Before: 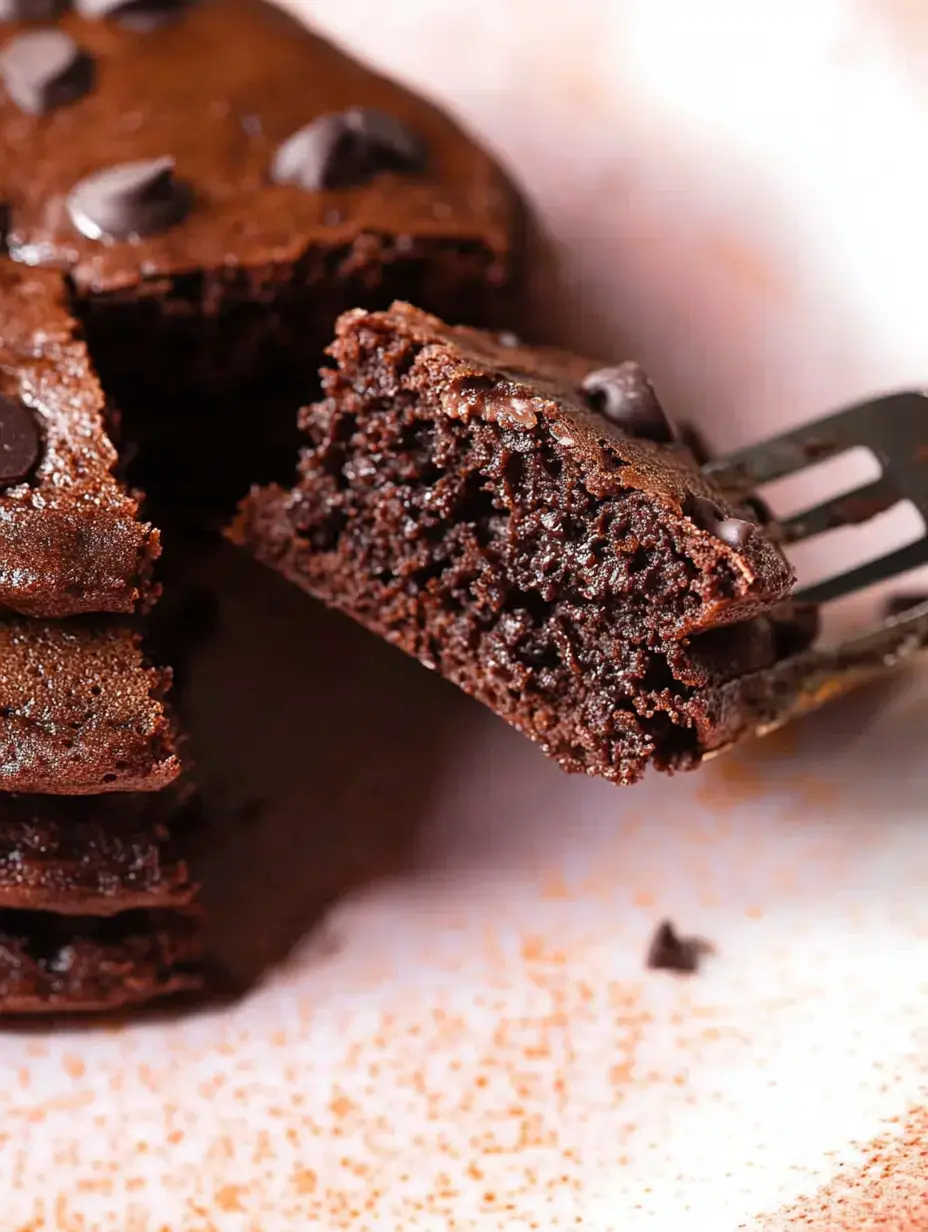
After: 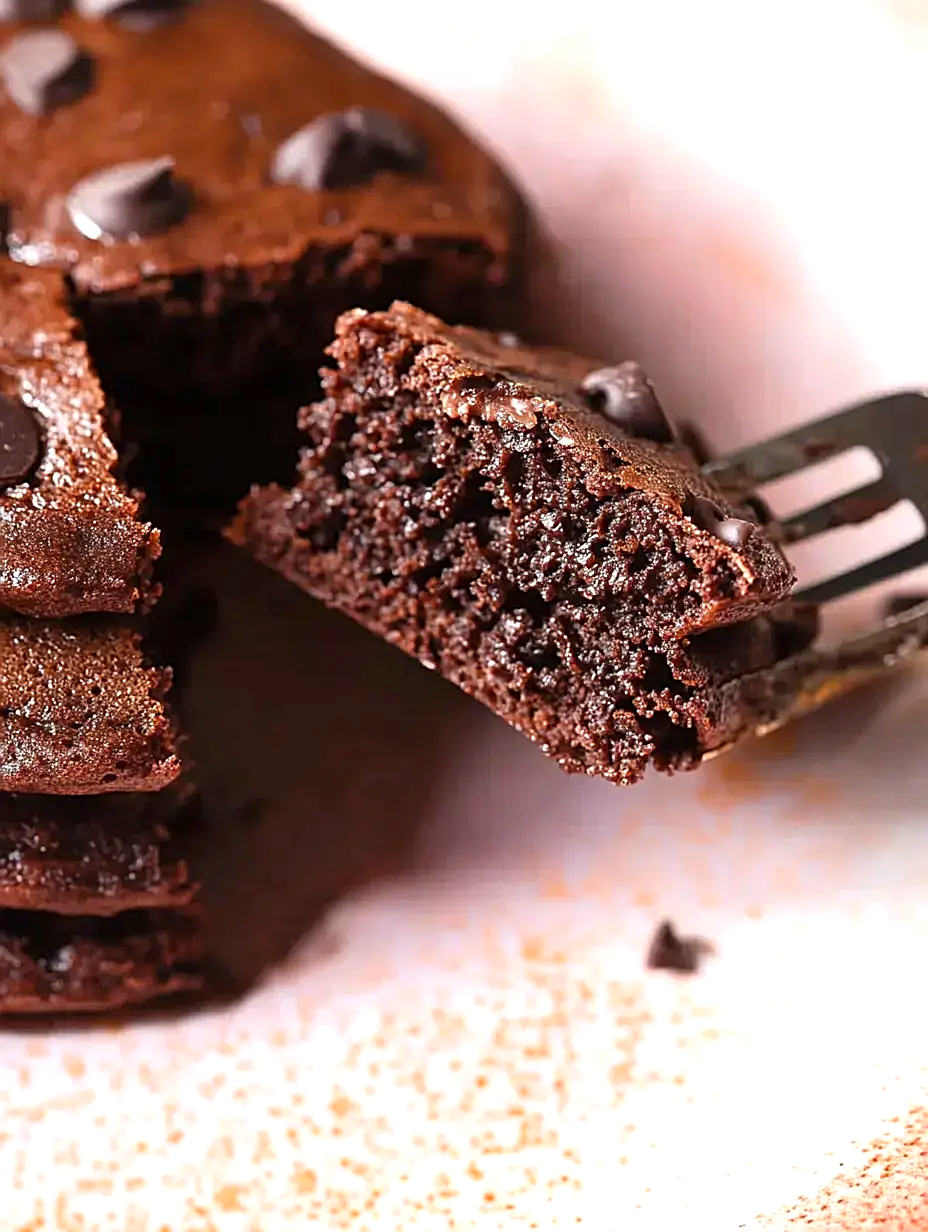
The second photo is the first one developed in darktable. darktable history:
sharpen: on, module defaults
exposure: exposure 0.34 EV, compensate exposure bias true, compensate highlight preservation false
